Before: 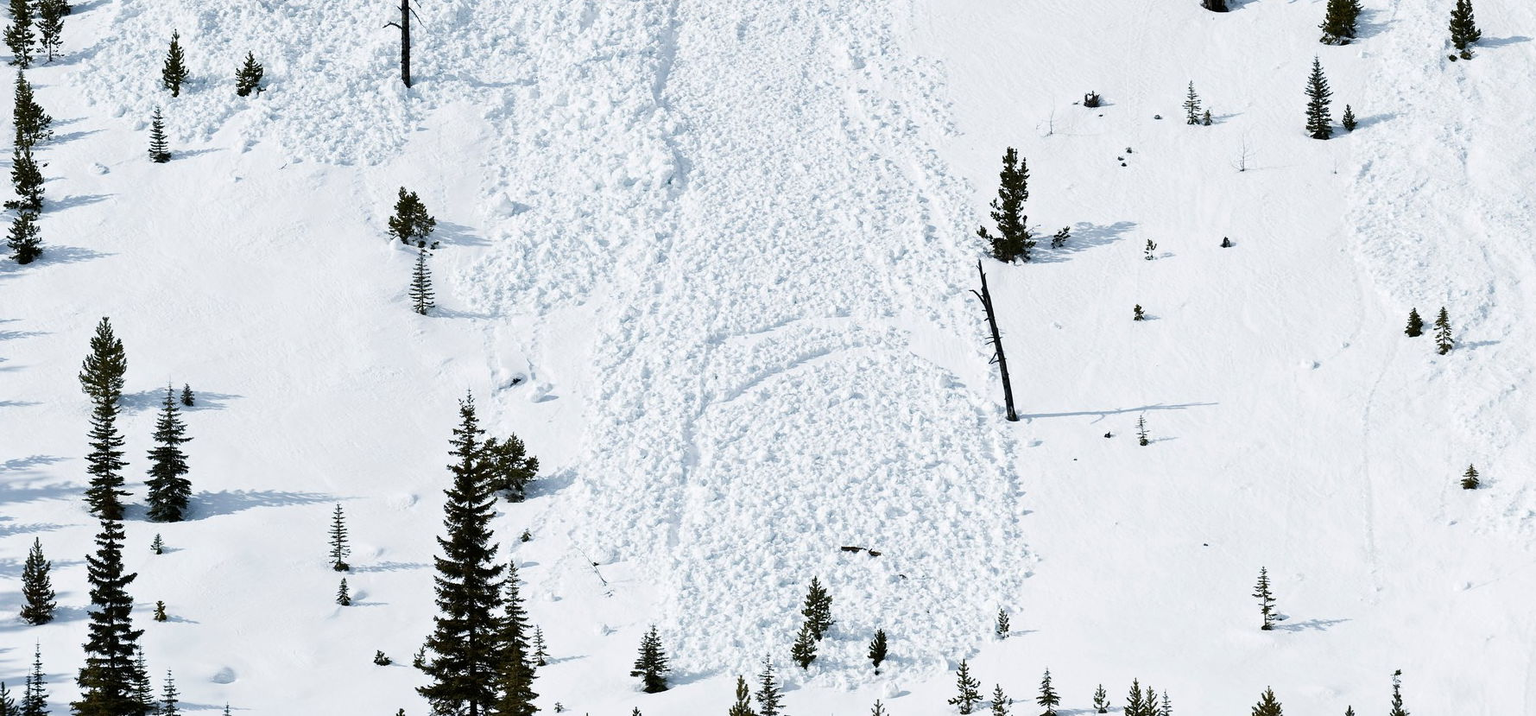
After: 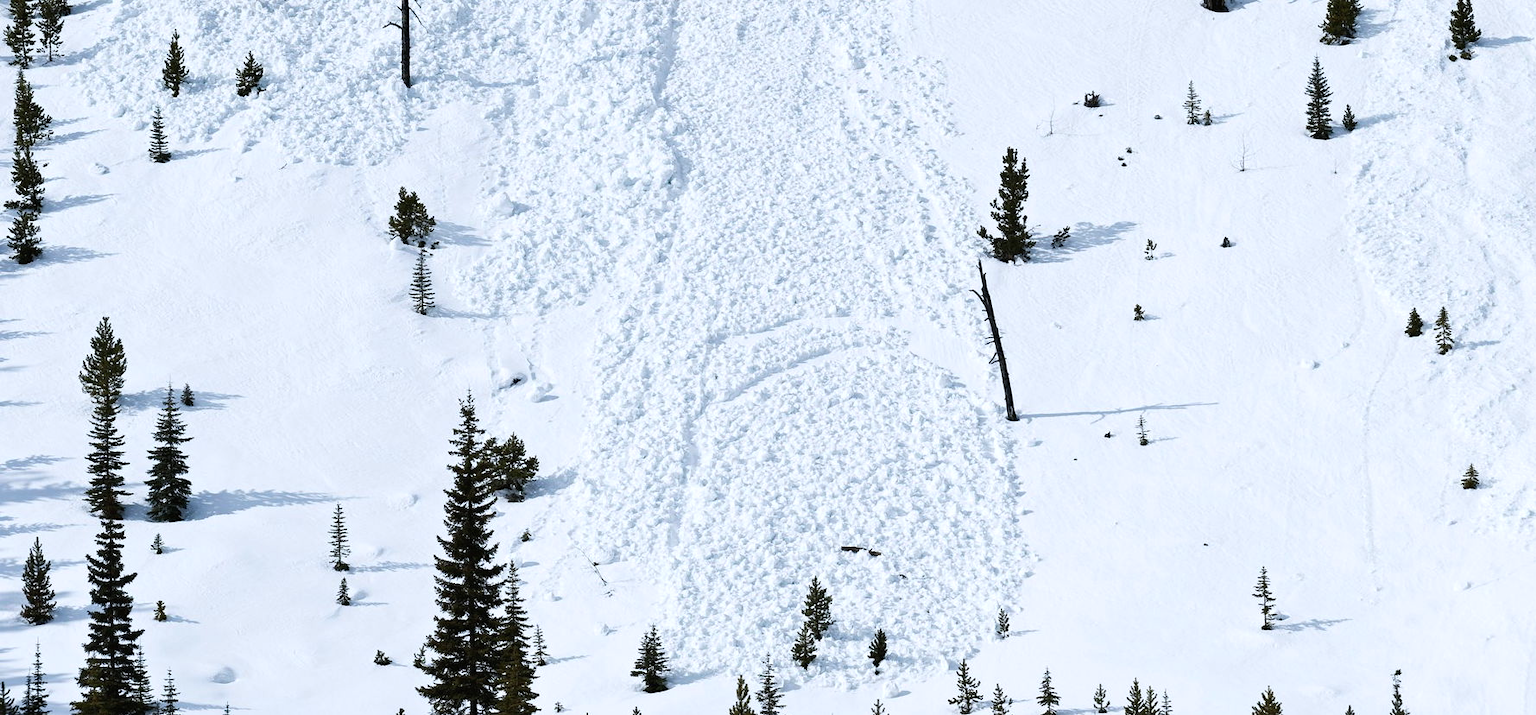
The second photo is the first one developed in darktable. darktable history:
exposure: black level correction -0.001, exposure 0.08 EV, compensate highlight preservation false
white balance: red 0.974, blue 1.044
contrast equalizer: y [[0.5 ×6], [0.5 ×6], [0.5, 0.5, 0.501, 0.545, 0.707, 0.863], [0 ×6], [0 ×6]]
